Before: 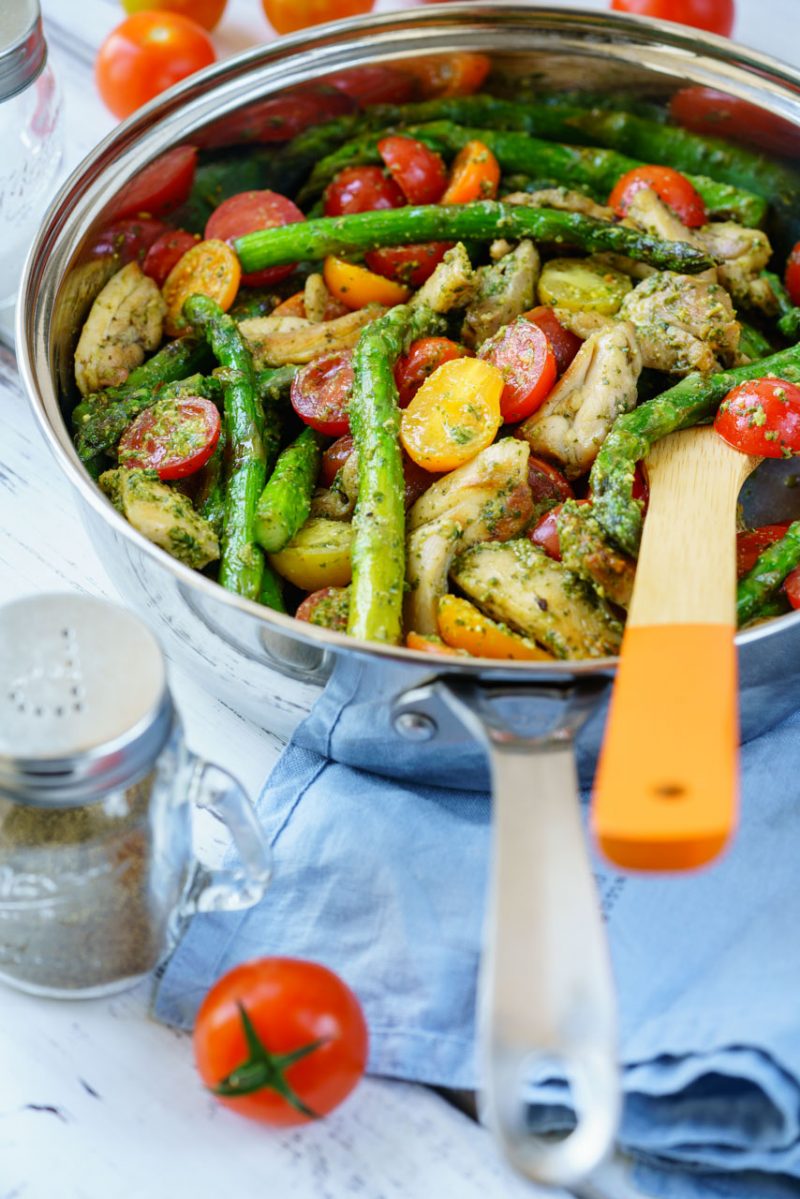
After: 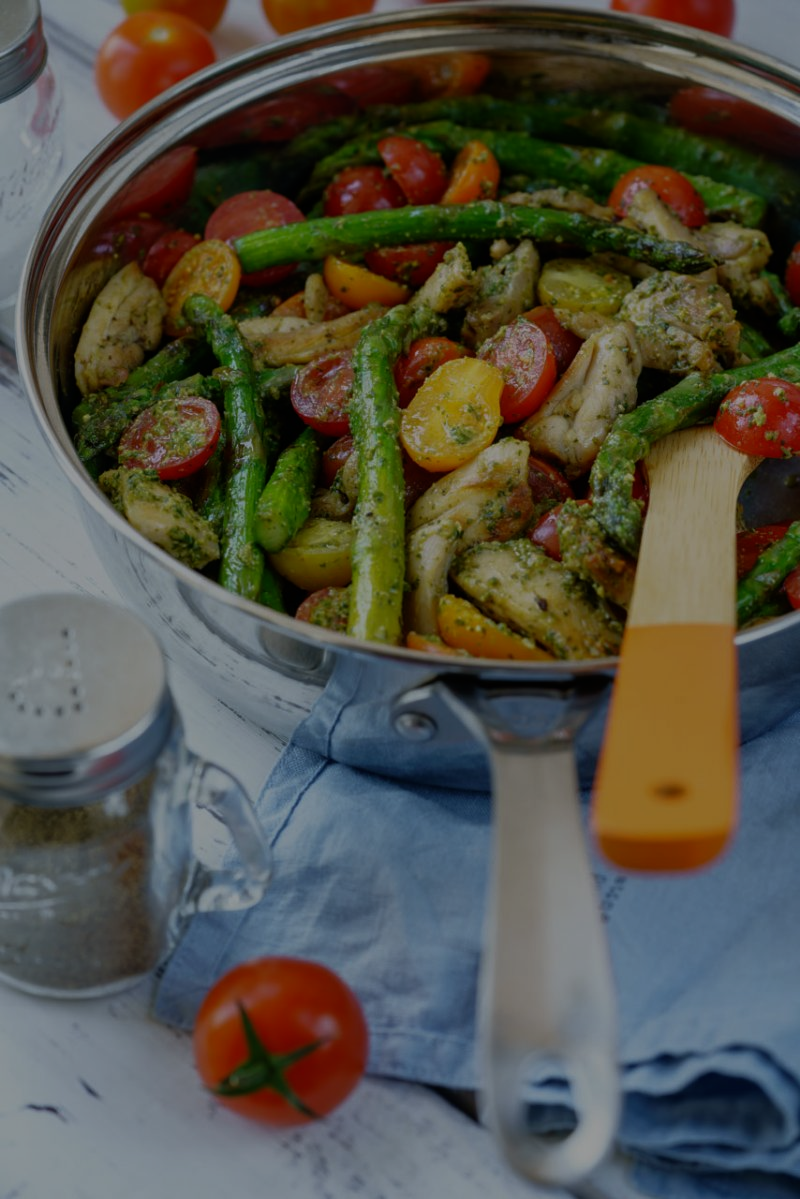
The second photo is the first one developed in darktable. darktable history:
tone equalizer: -8 EV -1.98 EV, -7 EV -1.97 EV, -6 EV -1.97 EV, -5 EV -1.98 EV, -4 EV -1.99 EV, -3 EV -1.97 EV, -2 EV -1.98 EV, -1 EV -1.61 EV, +0 EV -1.99 EV, edges refinement/feathering 500, mask exposure compensation -1.57 EV, preserve details no
